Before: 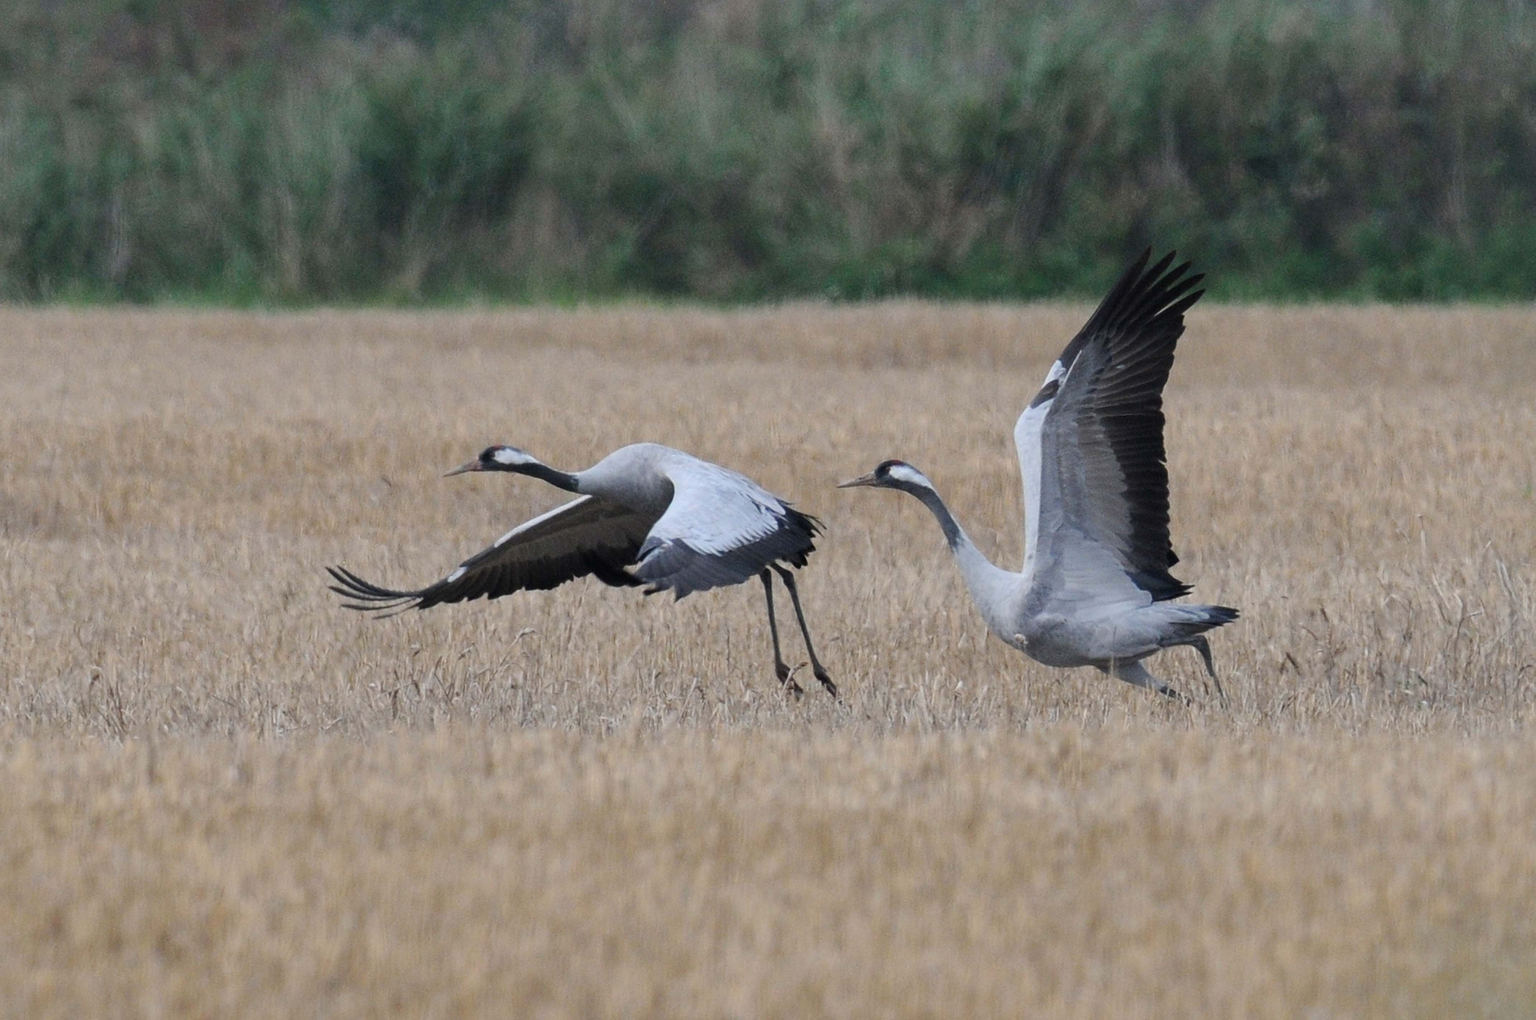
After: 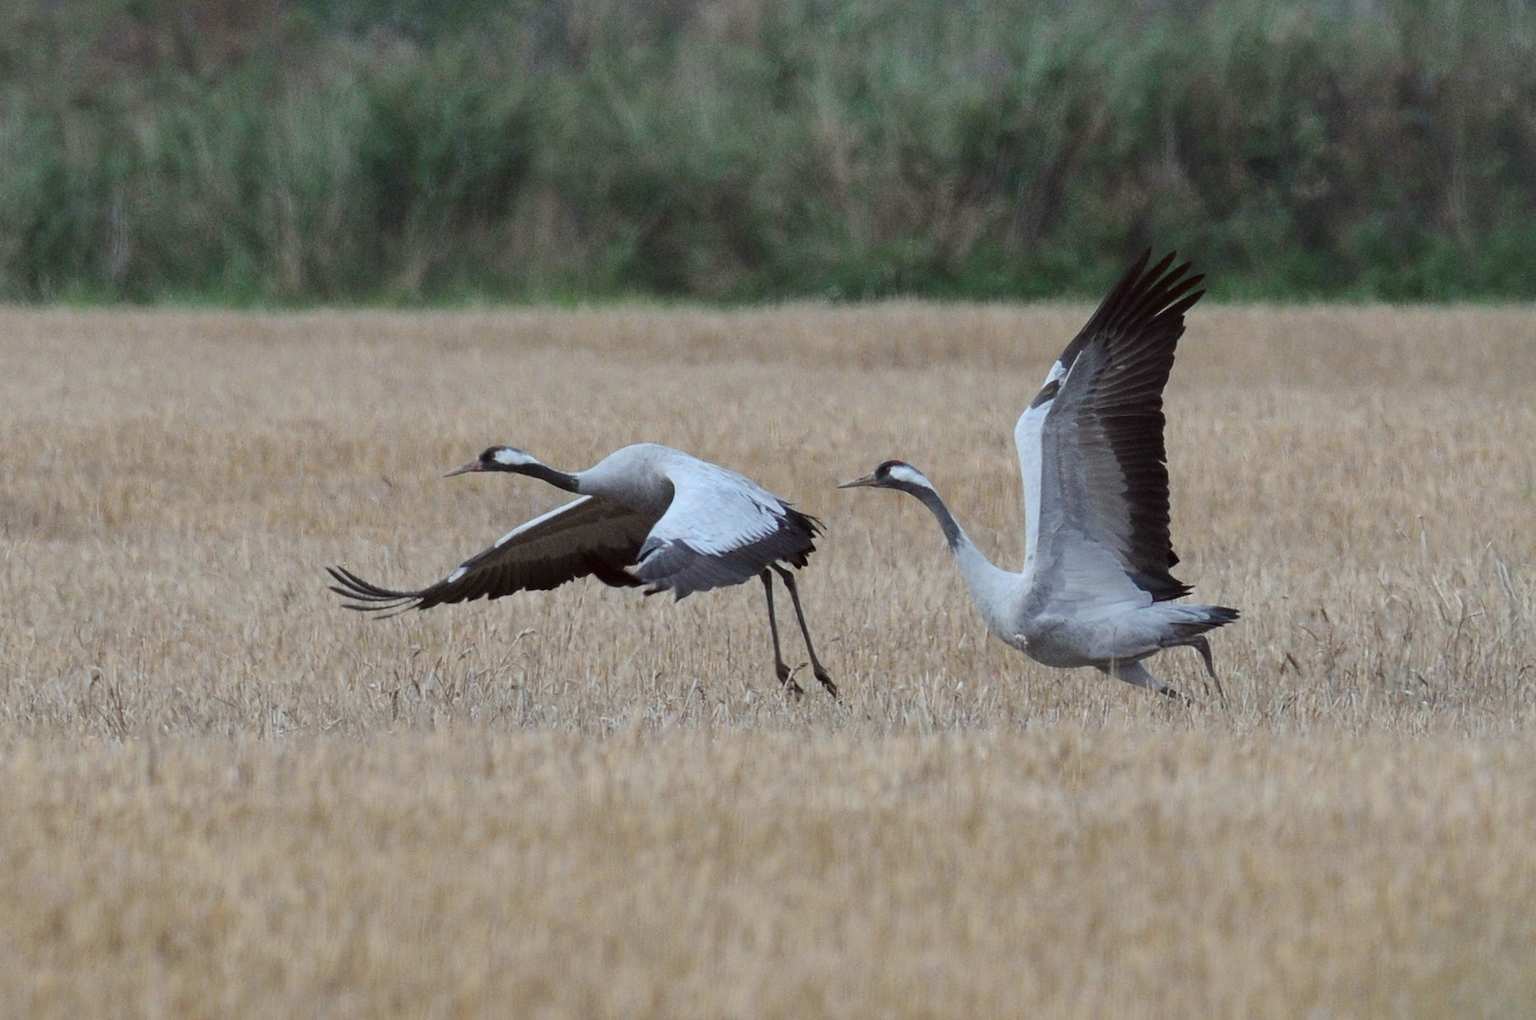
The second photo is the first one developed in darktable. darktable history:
color correction: highlights a* -4.98, highlights b* -3.76, shadows a* 3.83, shadows b* 4.08
